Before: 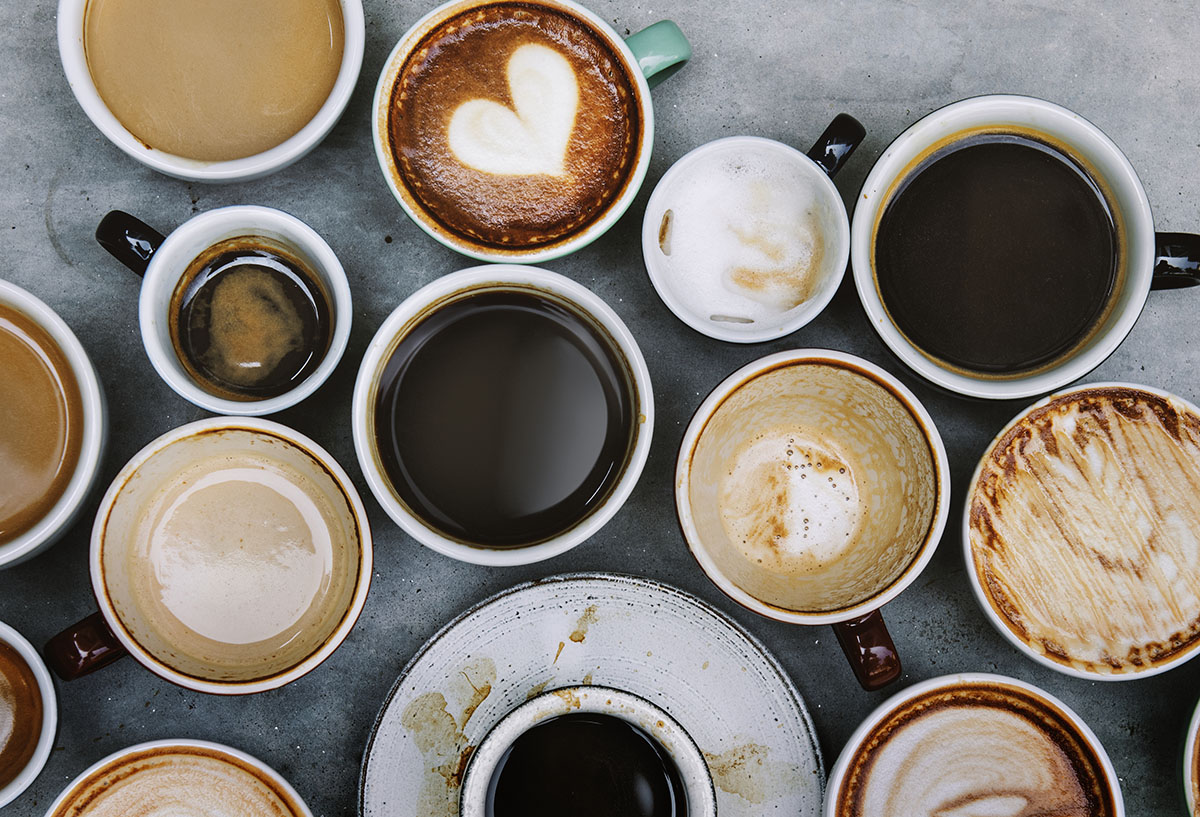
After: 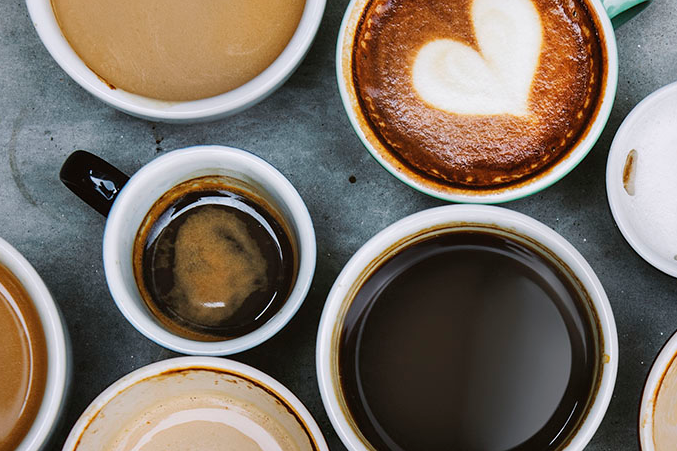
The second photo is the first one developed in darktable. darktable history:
crop and rotate: left 3.056%, top 7.39%, right 40.493%, bottom 37.384%
